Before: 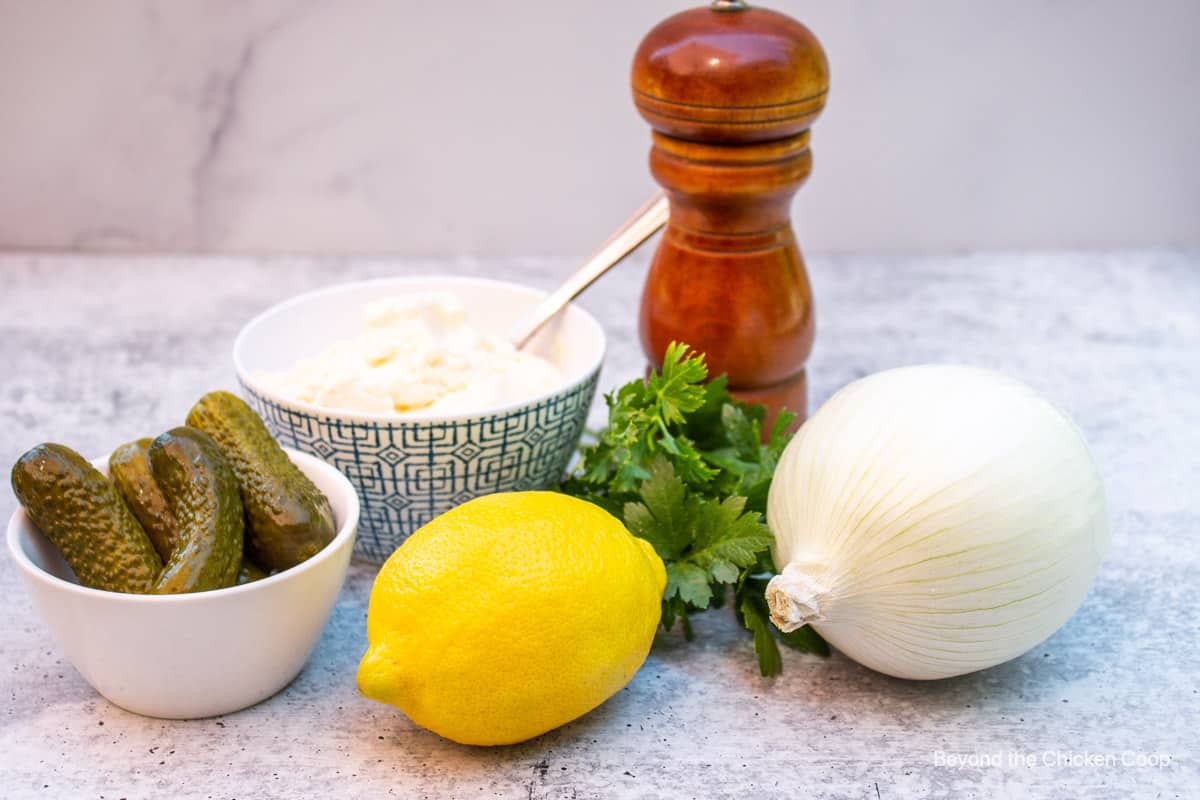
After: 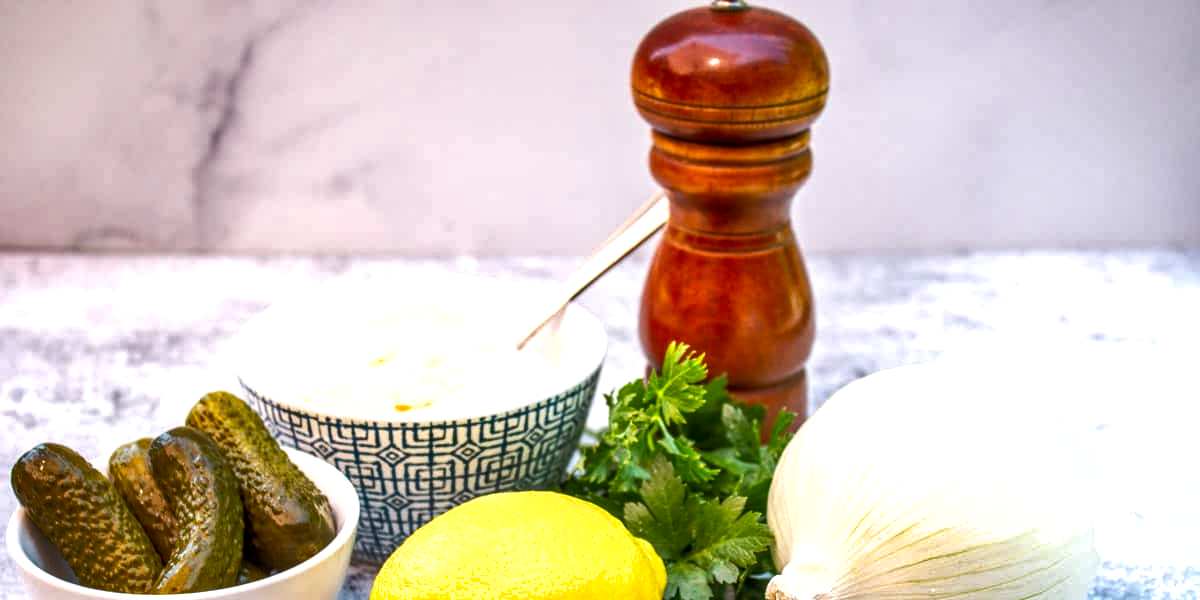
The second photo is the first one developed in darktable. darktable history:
shadows and highlights: low approximation 0.01, soften with gaussian
crop: bottom 24.907%
local contrast: detail 130%
exposure: black level correction 0.001, exposure 0.5 EV, compensate highlight preservation false
